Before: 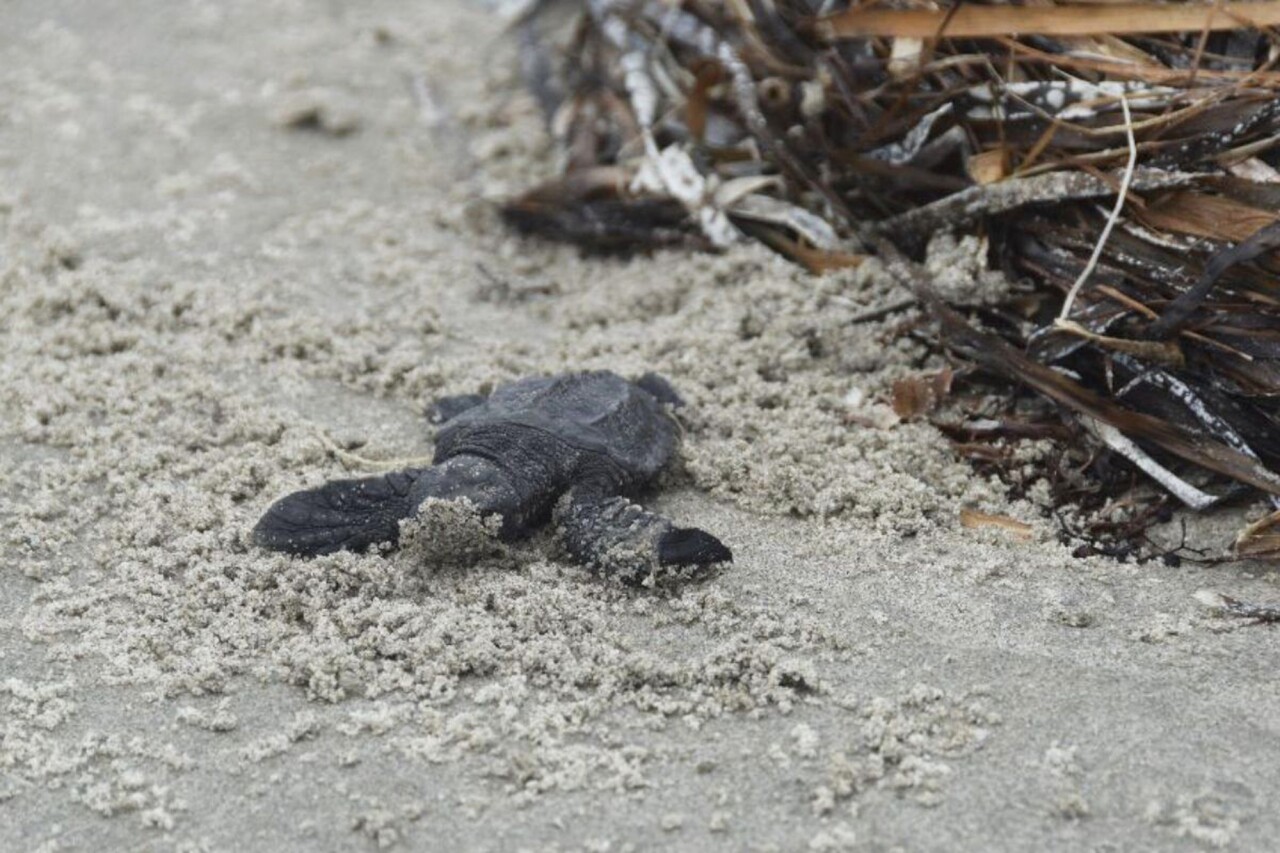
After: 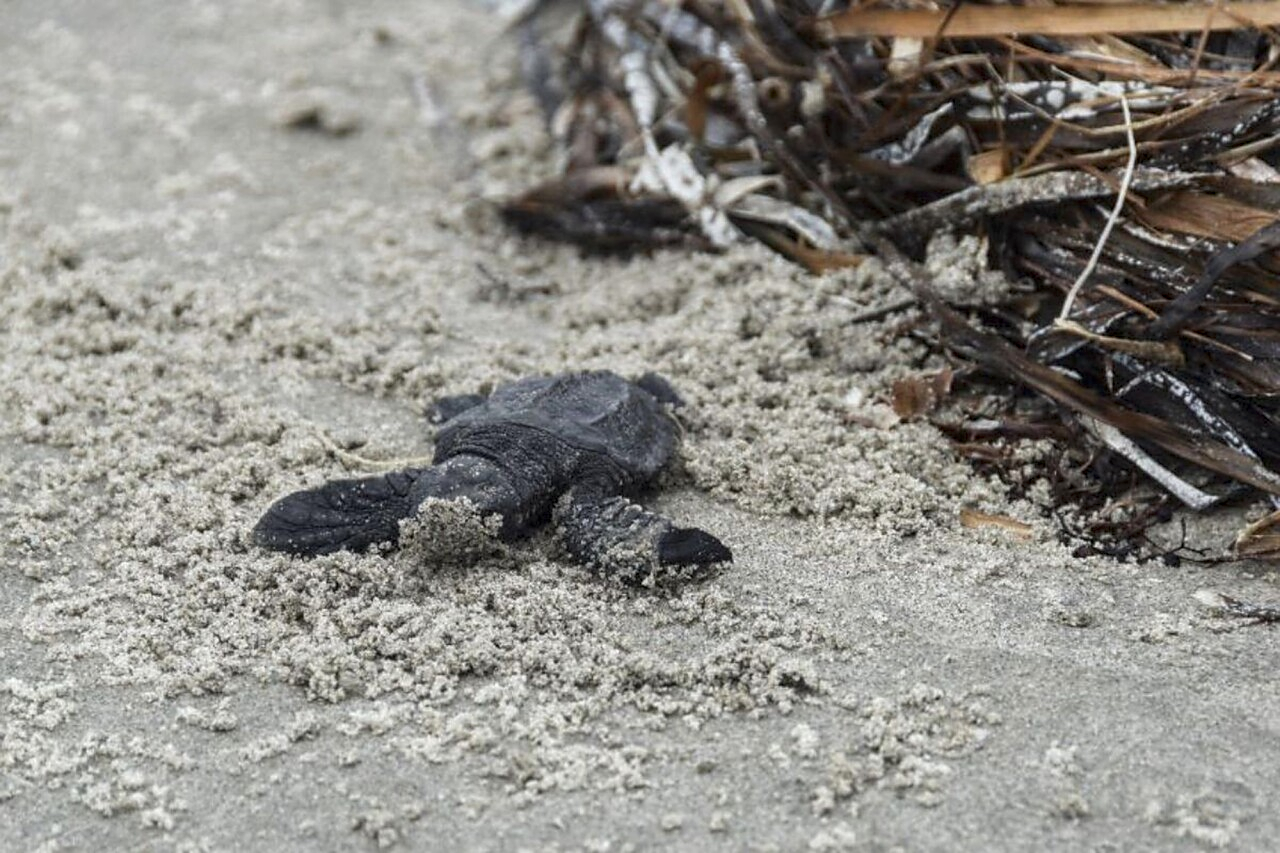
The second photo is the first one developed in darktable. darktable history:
sharpen: radius 1.864, amount 0.398, threshold 1.271
local contrast: detail 130%
